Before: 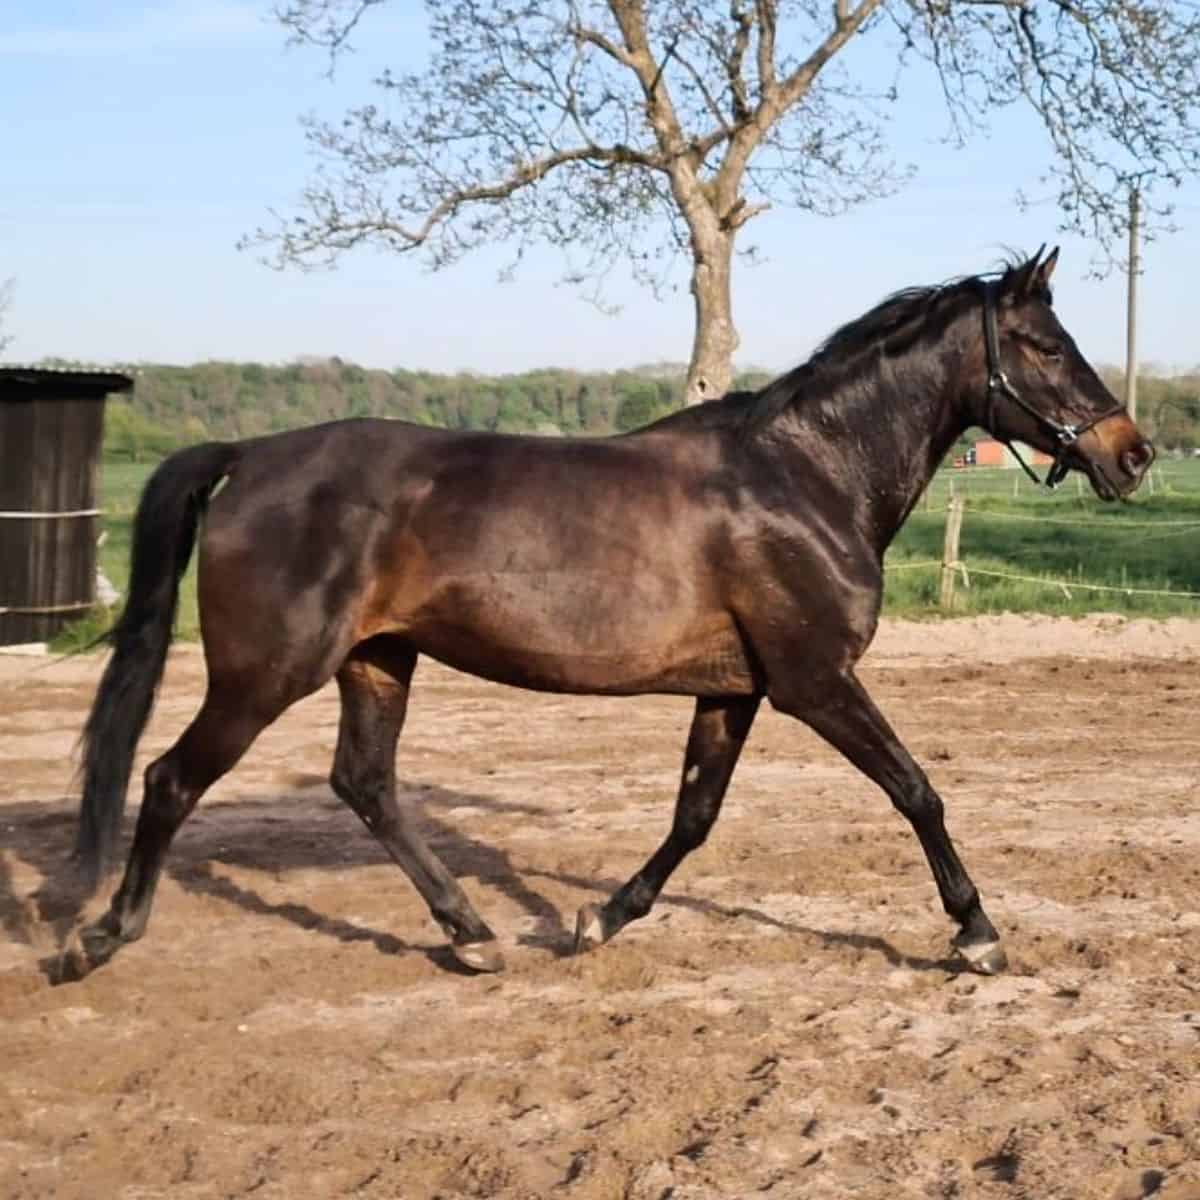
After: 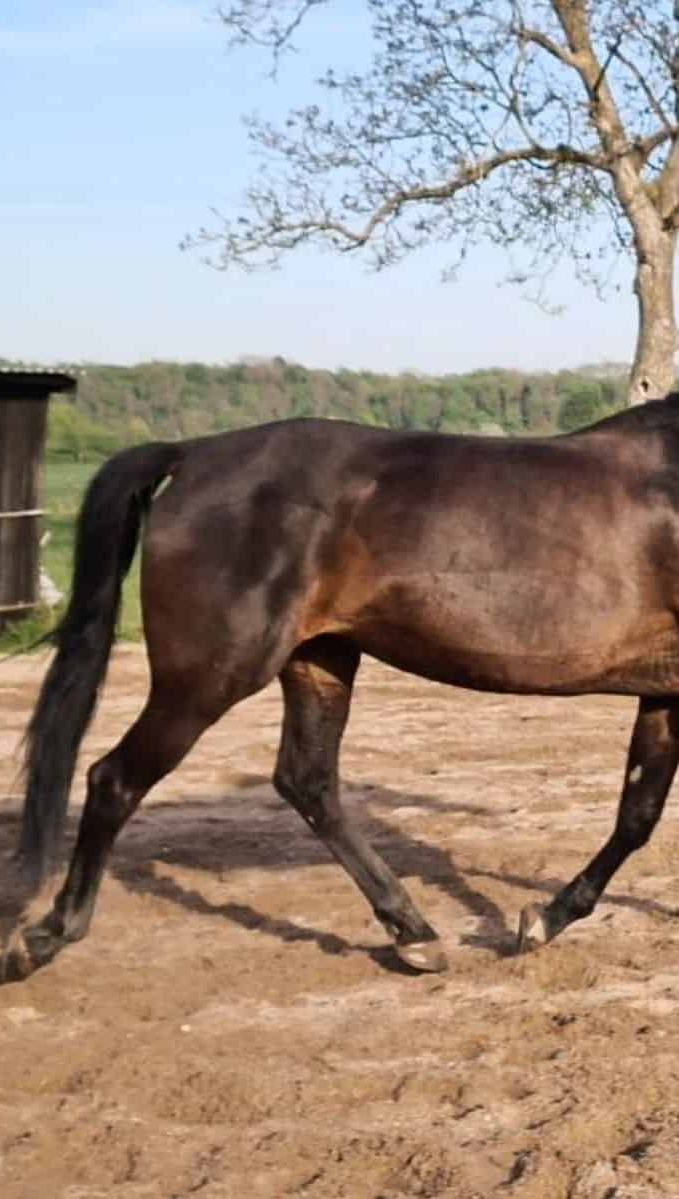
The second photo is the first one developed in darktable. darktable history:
crop: left 4.776%, right 38.636%
